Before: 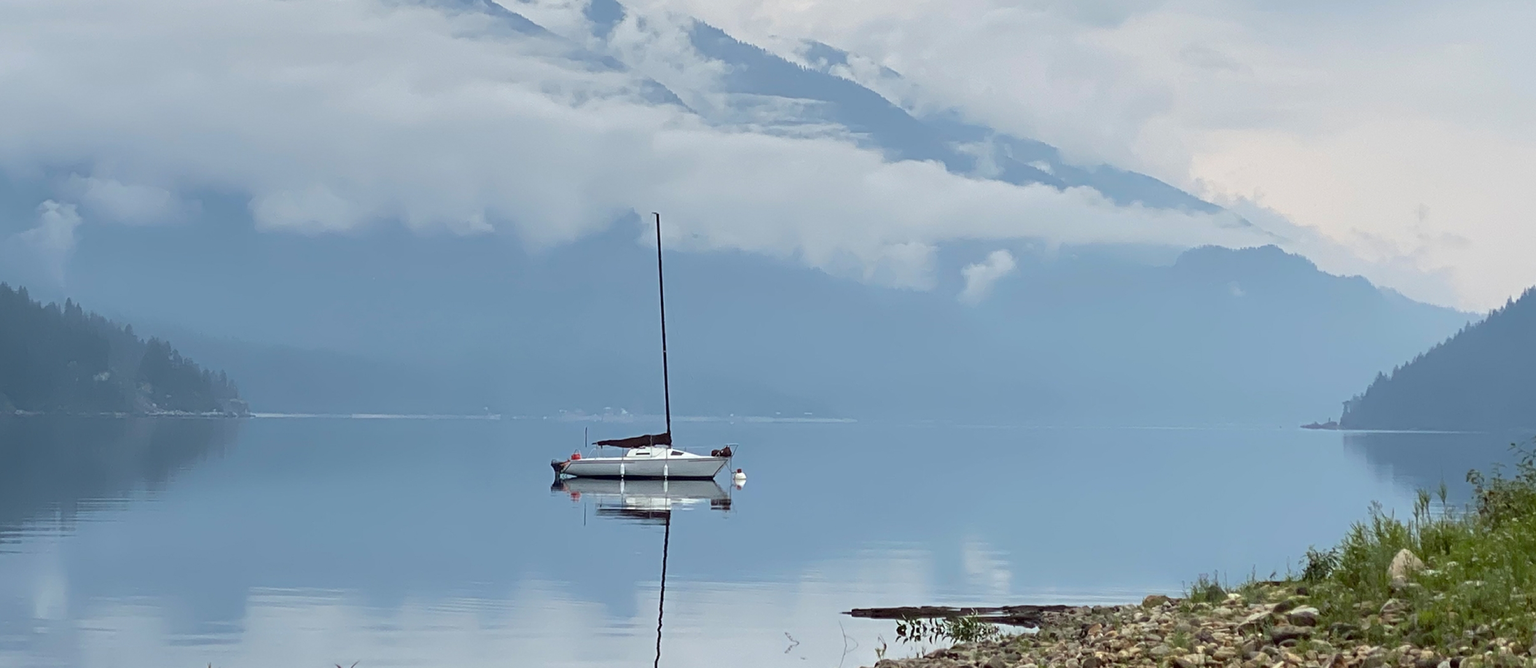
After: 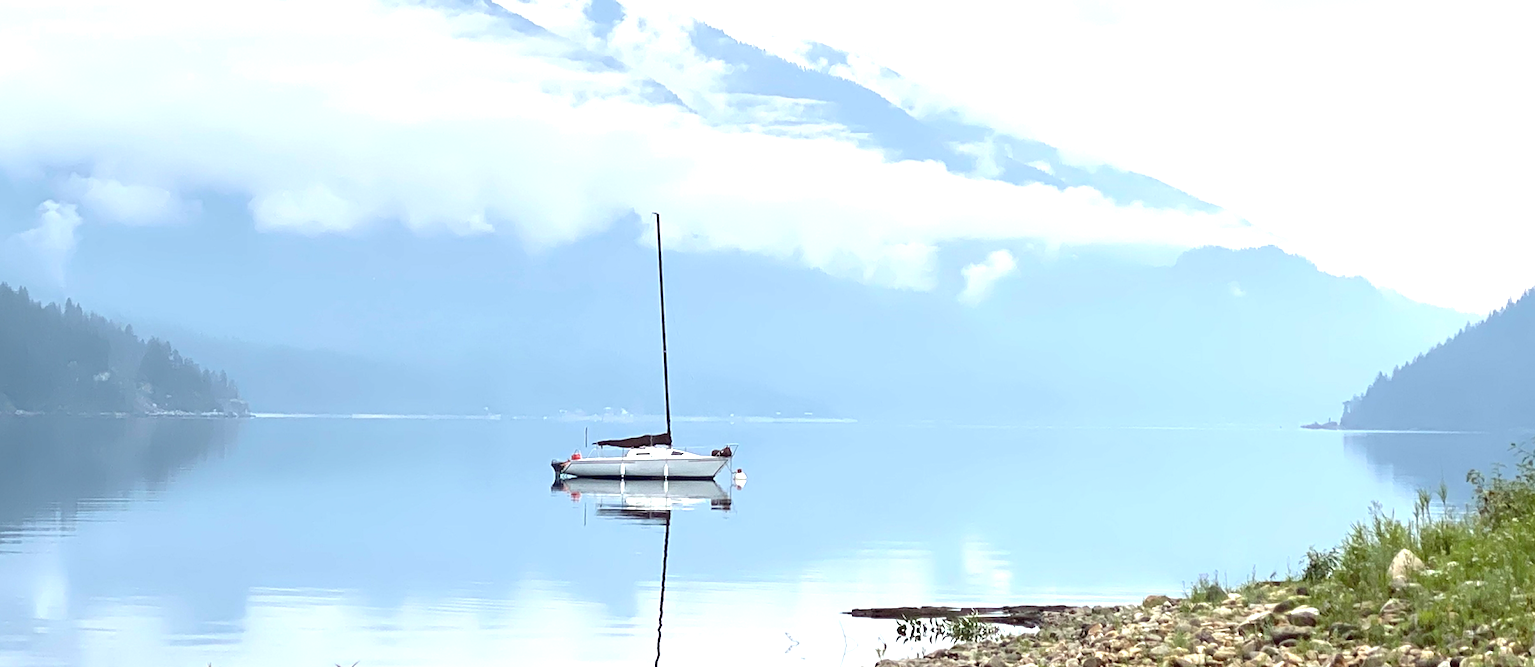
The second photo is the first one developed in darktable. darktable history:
exposure: black level correction 0, exposure 1.2 EV, compensate exposure bias true, compensate highlight preservation false
contrast brightness saturation: saturation -0.054
